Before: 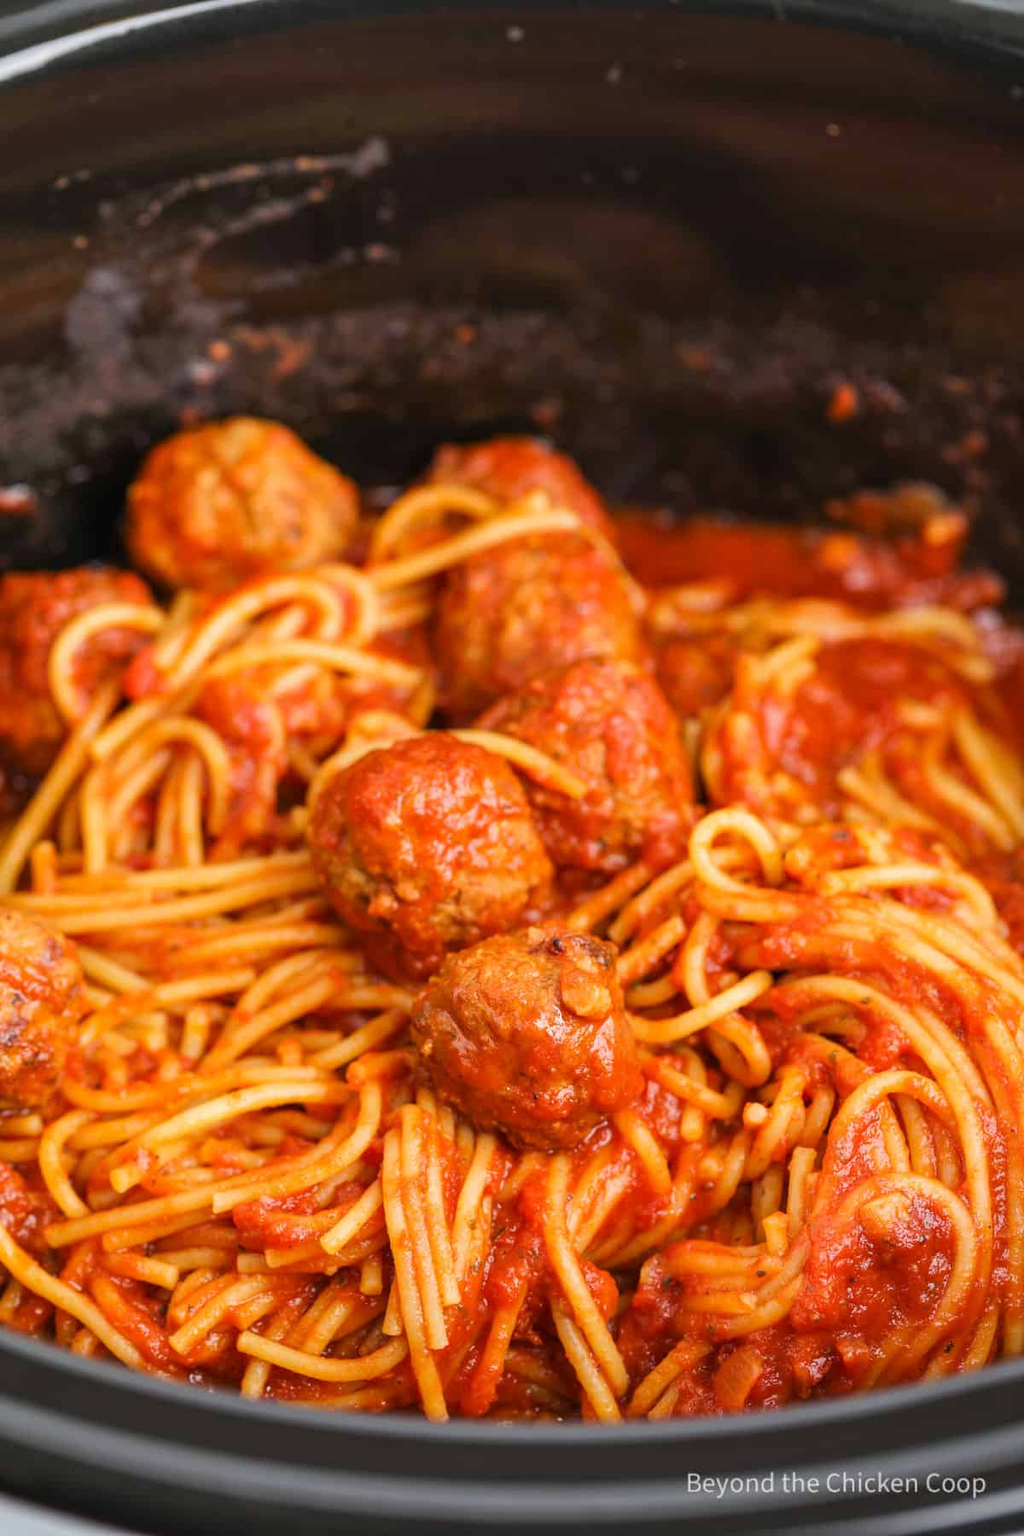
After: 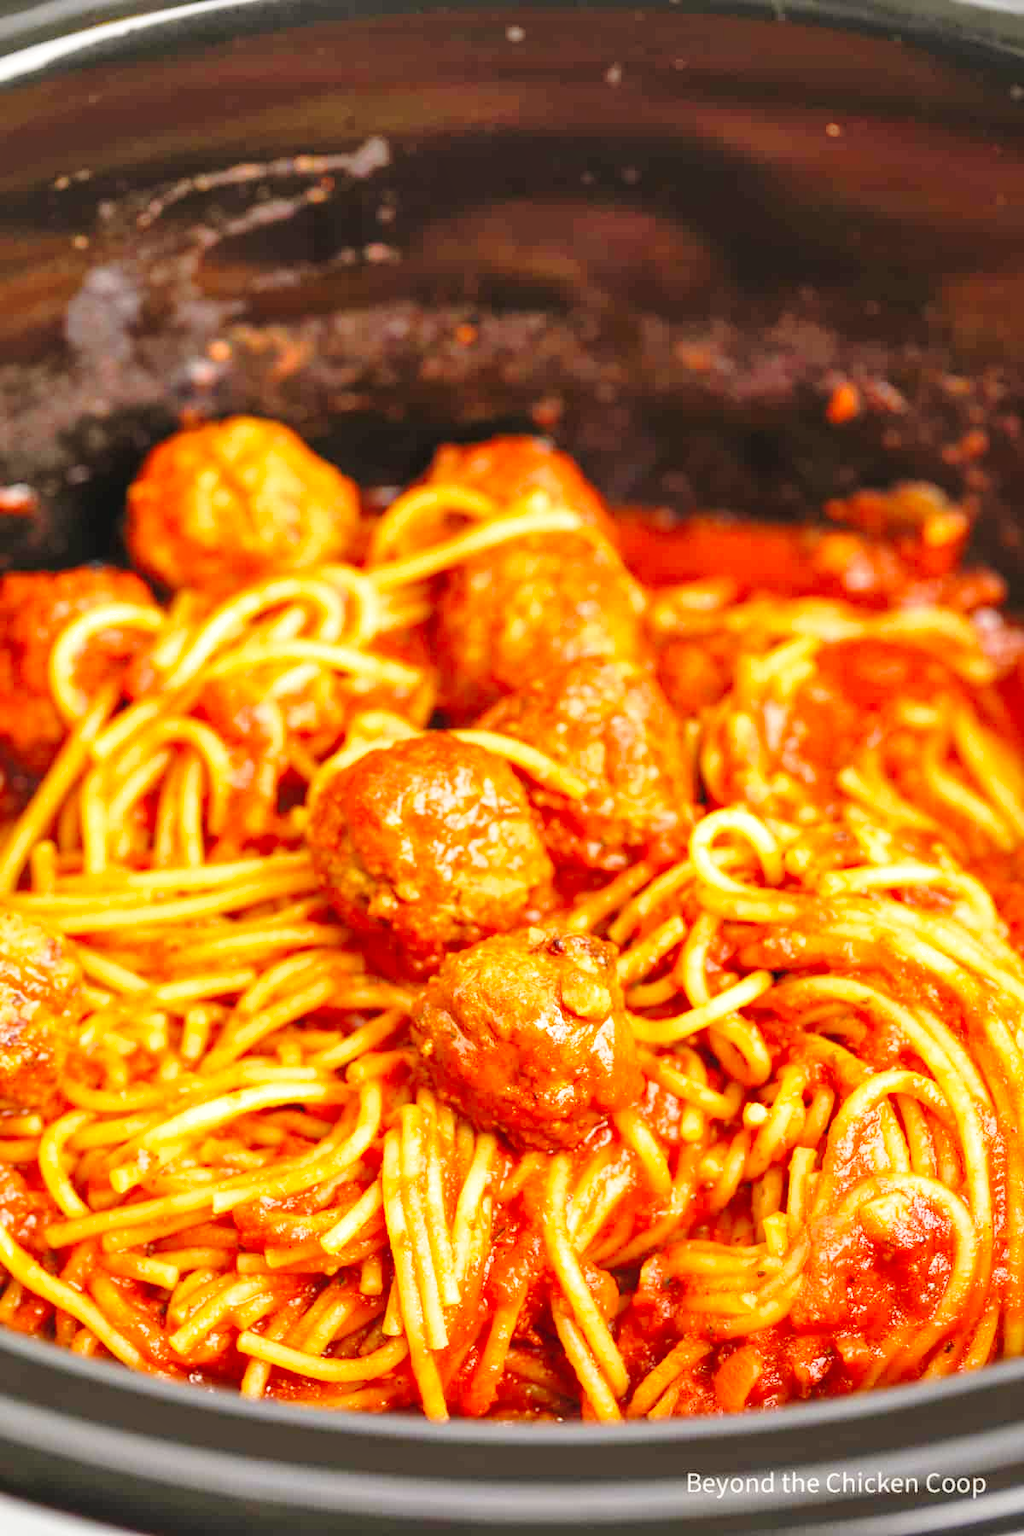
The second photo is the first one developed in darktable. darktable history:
color calibration: x 0.329, y 0.345, temperature 5633 K
exposure: black level correction 0, exposure 0.5 EV, compensate exposure bias true, compensate highlight preservation false
shadows and highlights: on, module defaults
base curve: curves: ch0 [(0, 0) (0.028, 0.03) (0.121, 0.232) (0.46, 0.748) (0.859, 0.968) (1, 1)], preserve colors none
